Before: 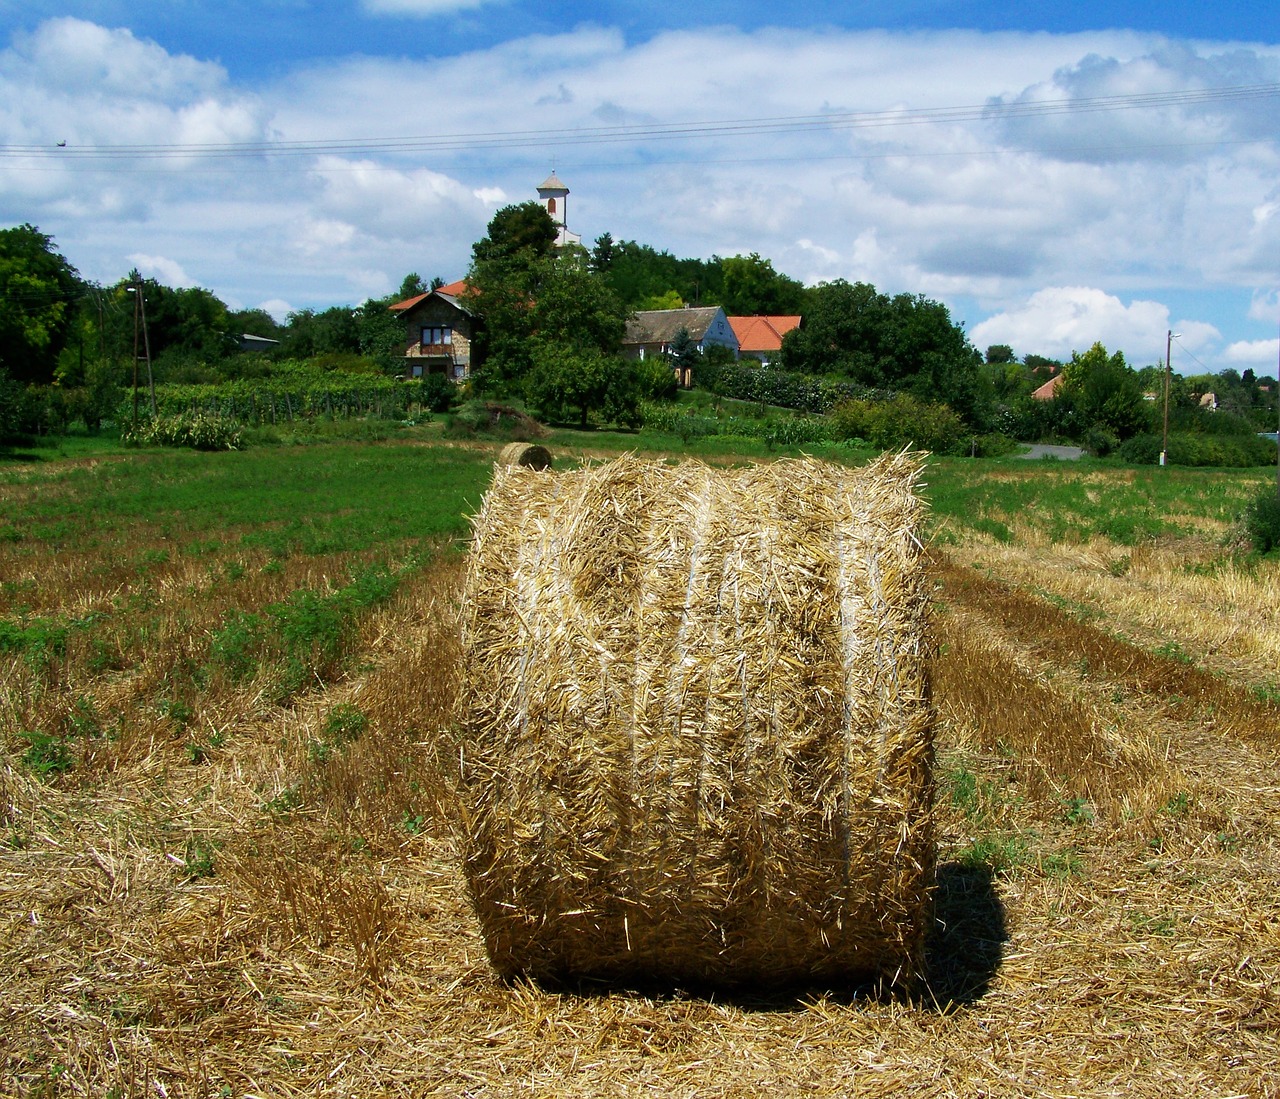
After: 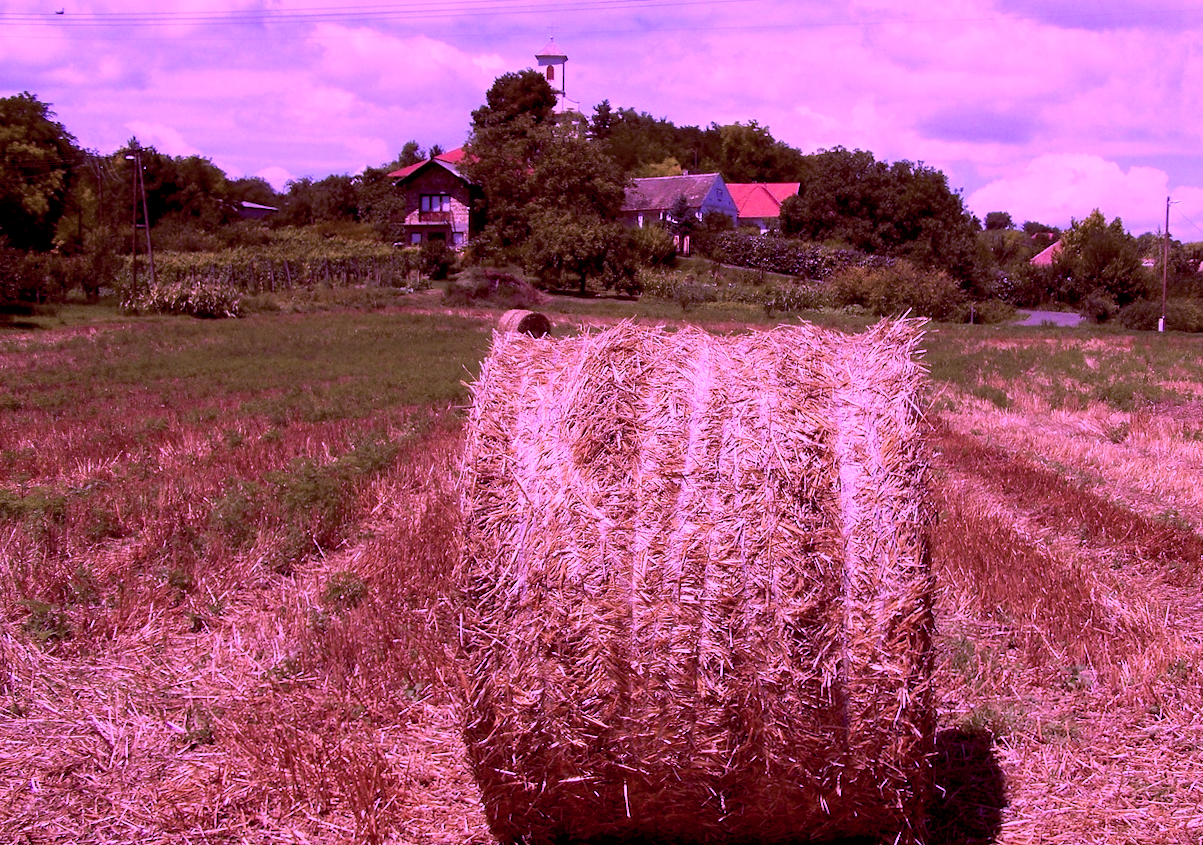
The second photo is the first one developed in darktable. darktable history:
color calibration: illuminant custom, x 0.263, y 0.52, temperature 7010.24 K
color balance rgb: global offset › luminance -0.185%, global offset › chroma 0.268%, perceptual saturation grading › global saturation 0.115%, perceptual saturation grading › mid-tones 11.038%
crop and rotate: angle 0.087°, top 12.041%, right 5.797%, bottom 10.858%
color correction: highlights a* -10.53, highlights b* -19.62
